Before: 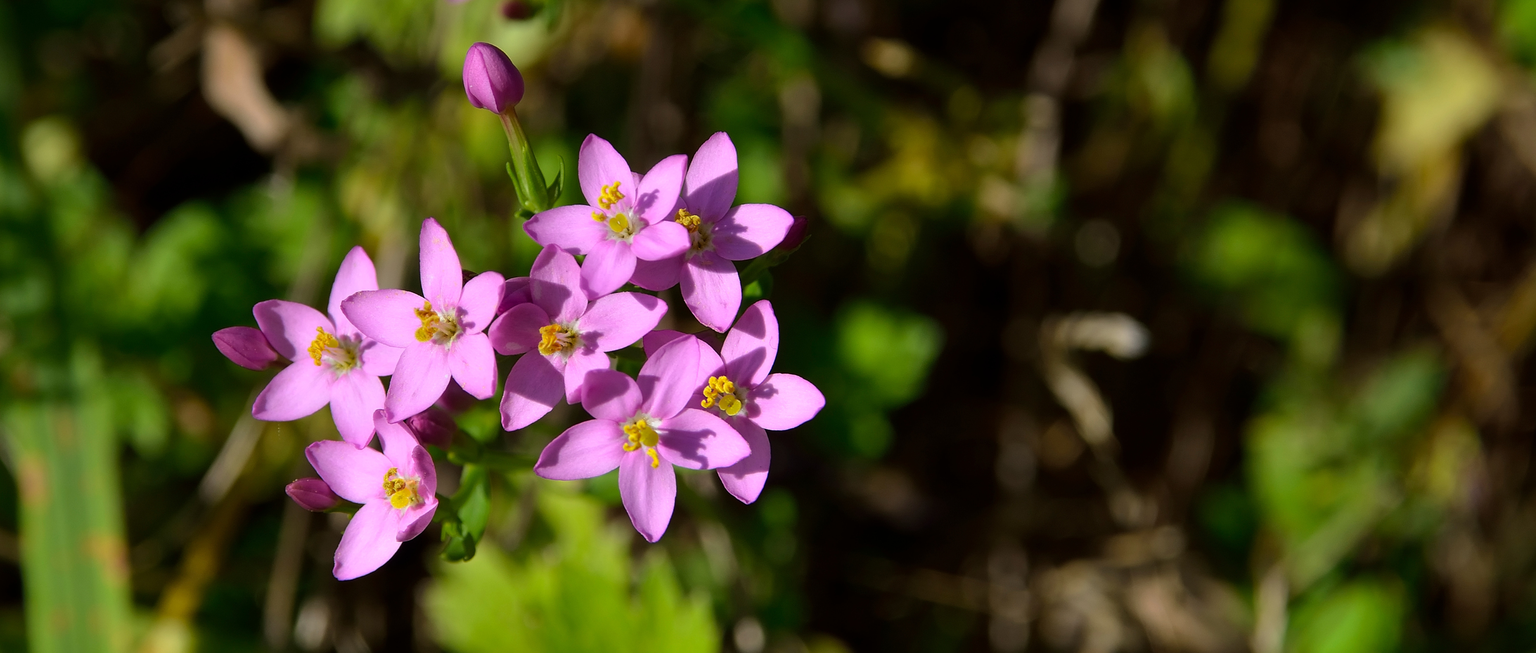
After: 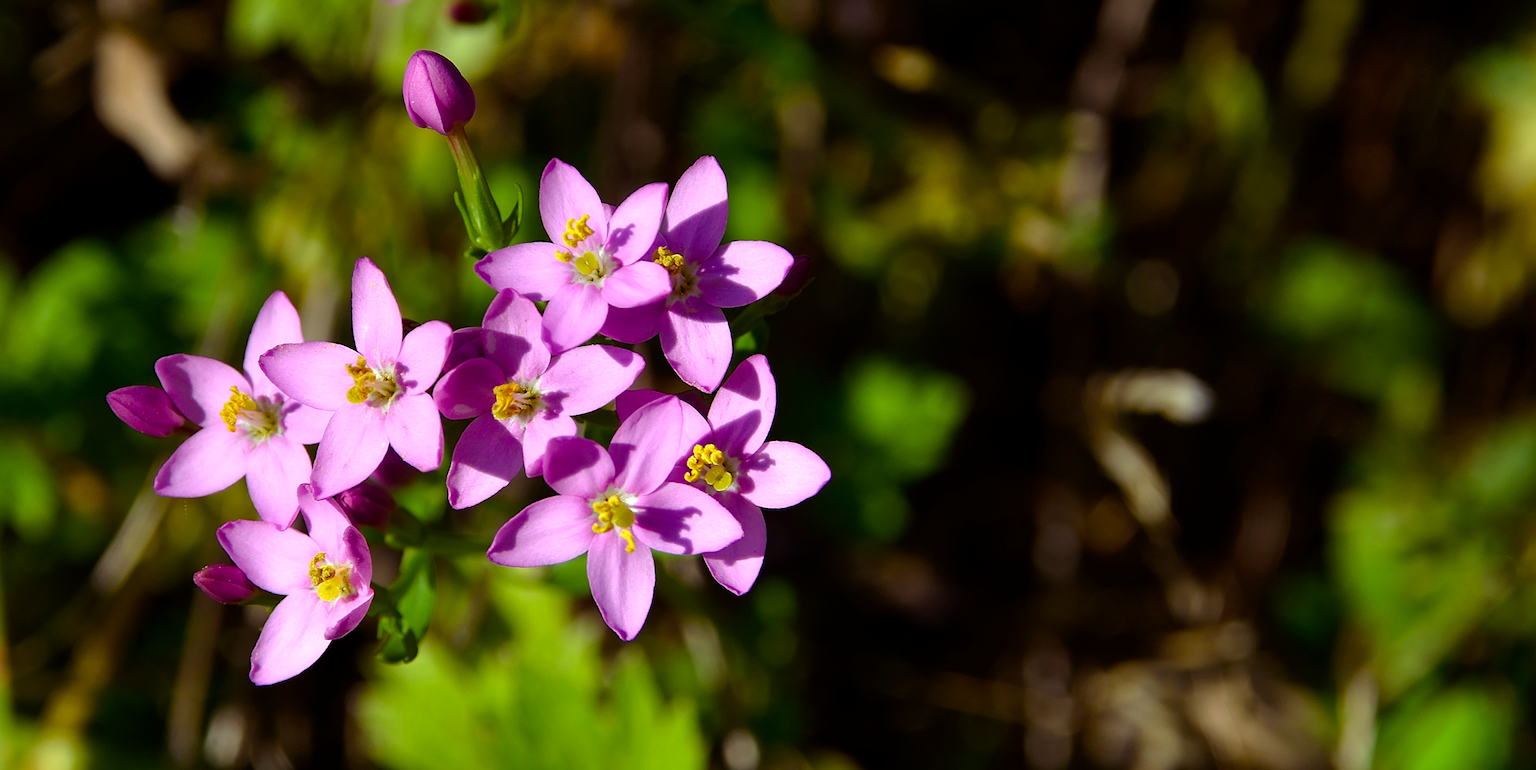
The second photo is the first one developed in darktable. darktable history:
color balance rgb: shadows lift › luminance 0.433%, shadows lift › chroma 6.942%, shadows lift › hue 297.67°, perceptual saturation grading › global saturation 20%, perceptual saturation grading › highlights -25.783%, perceptual saturation grading › shadows 24.147%, contrast 15.062%
crop: left 7.946%, right 7.378%
color correction: highlights a* -7.81, highlights b* 3.66
tone equalizer: on, module defaults
